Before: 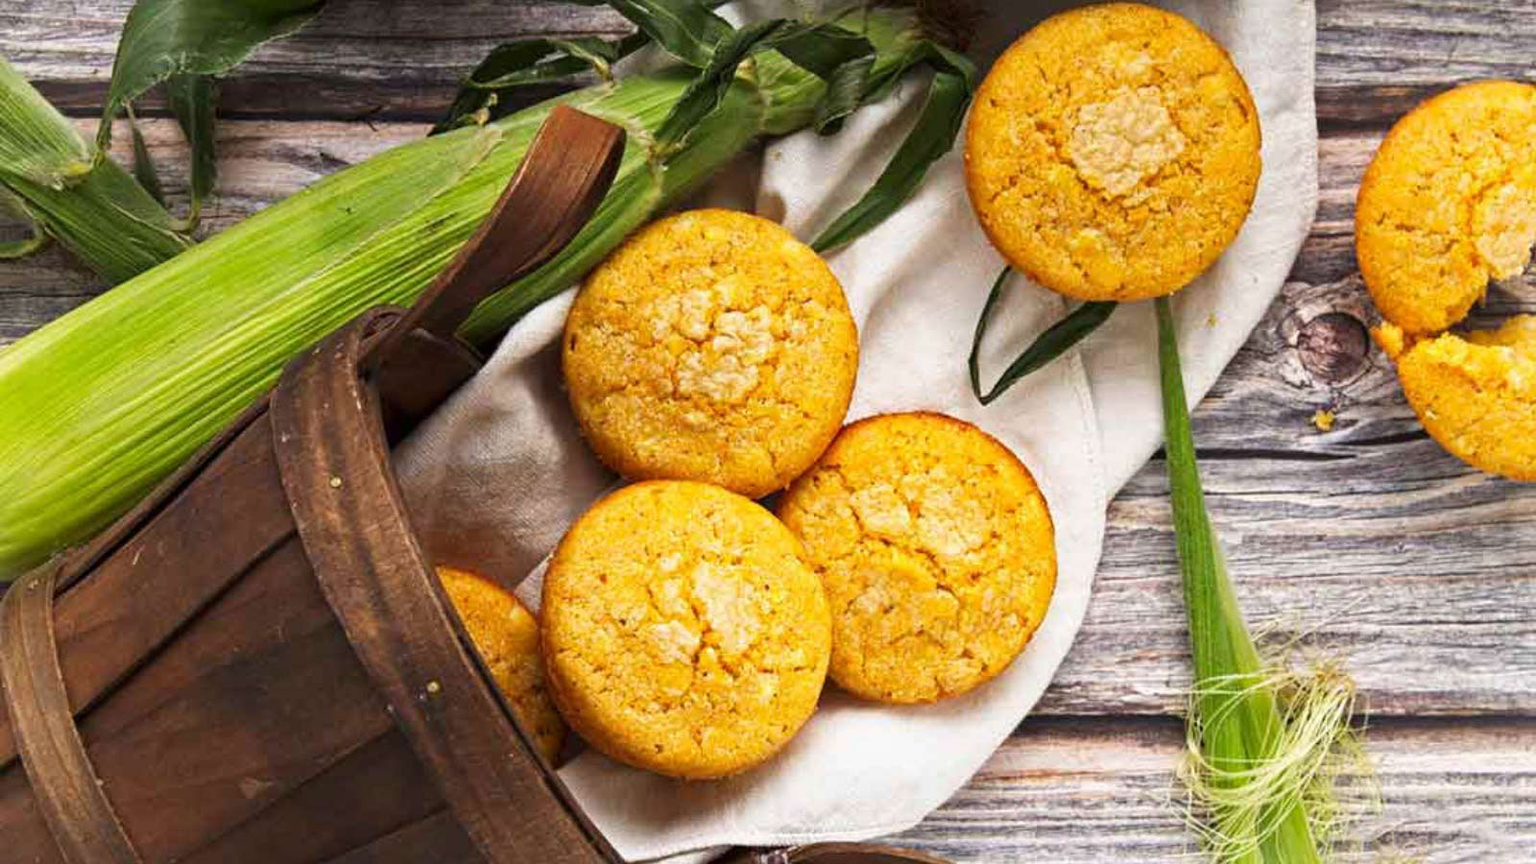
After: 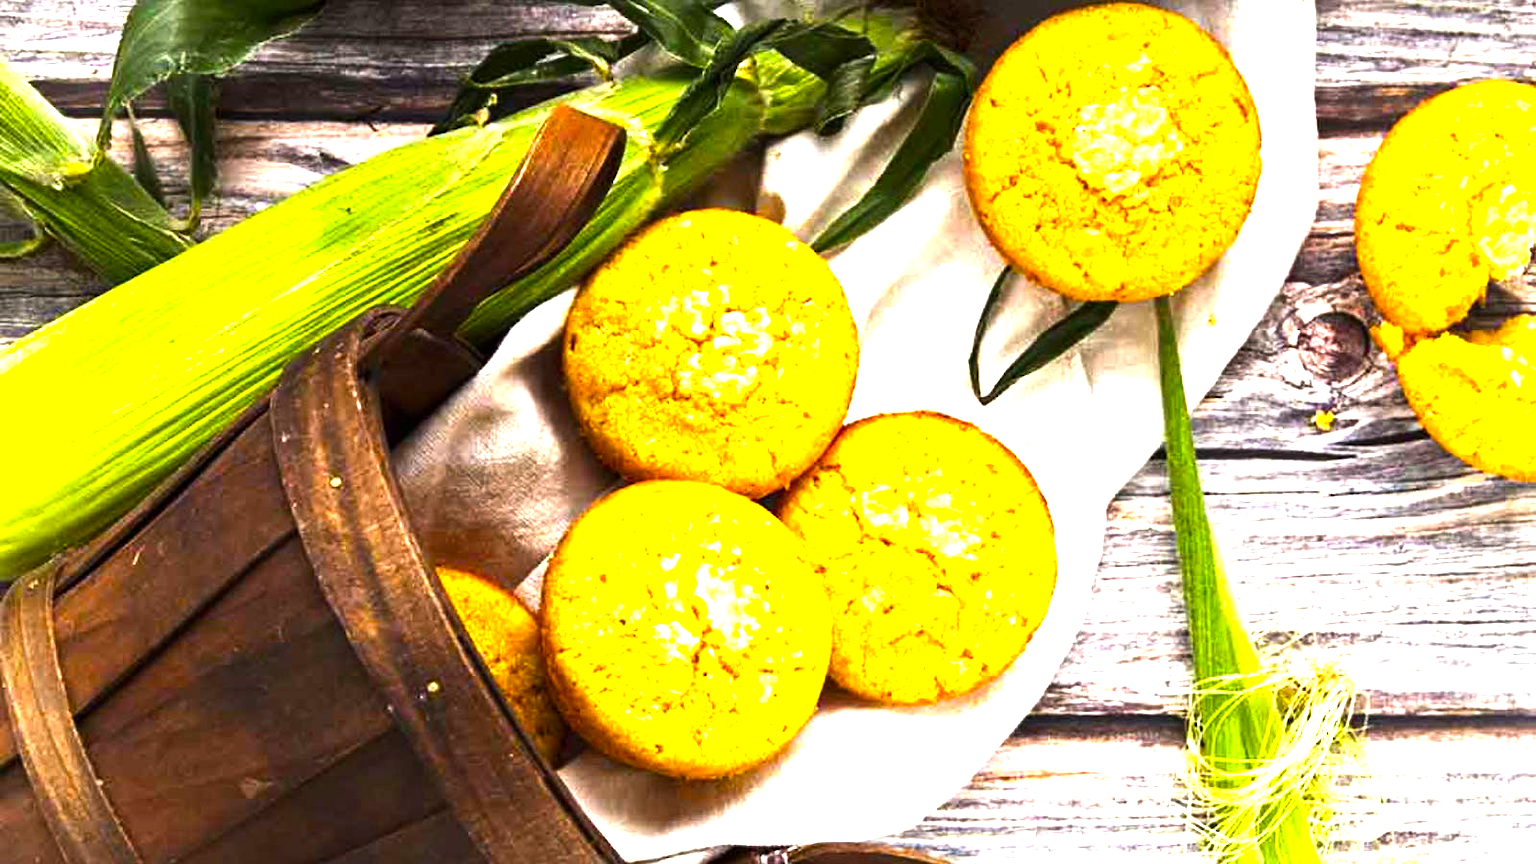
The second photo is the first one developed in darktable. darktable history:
tone equalizer: -8 EV -0.743 EV, -7 EV -0.667 EV, -6 EV -0.582 EV, -5 EV -0.388 EV, -3 EV 0.365 EV, -2 EV 0.6 EV, -1 EV 0.686 EV, +0 EV 0.775 EV, edges refinement/feathering 500, mask exposure compensation -1.57 EV, preserve details no
color balance rgb: perceptual saturation grading › global saturation 25.802%, perceptual brilliance grading › global brilliance 29.836%
